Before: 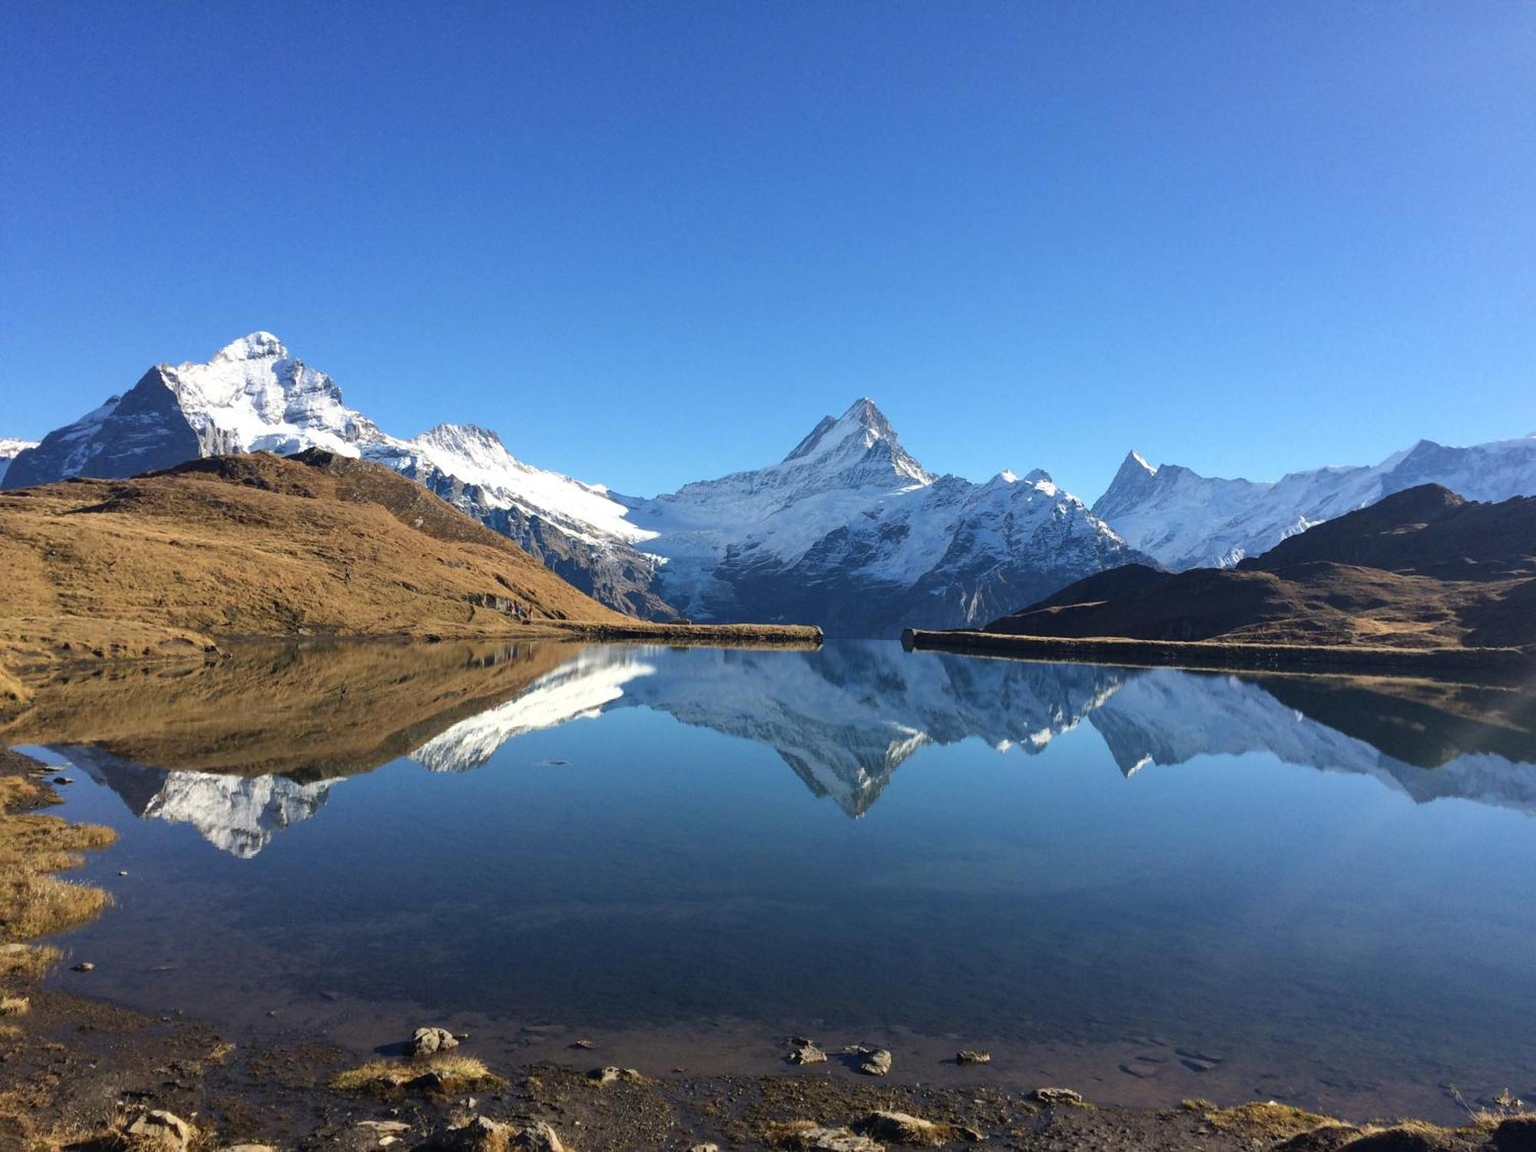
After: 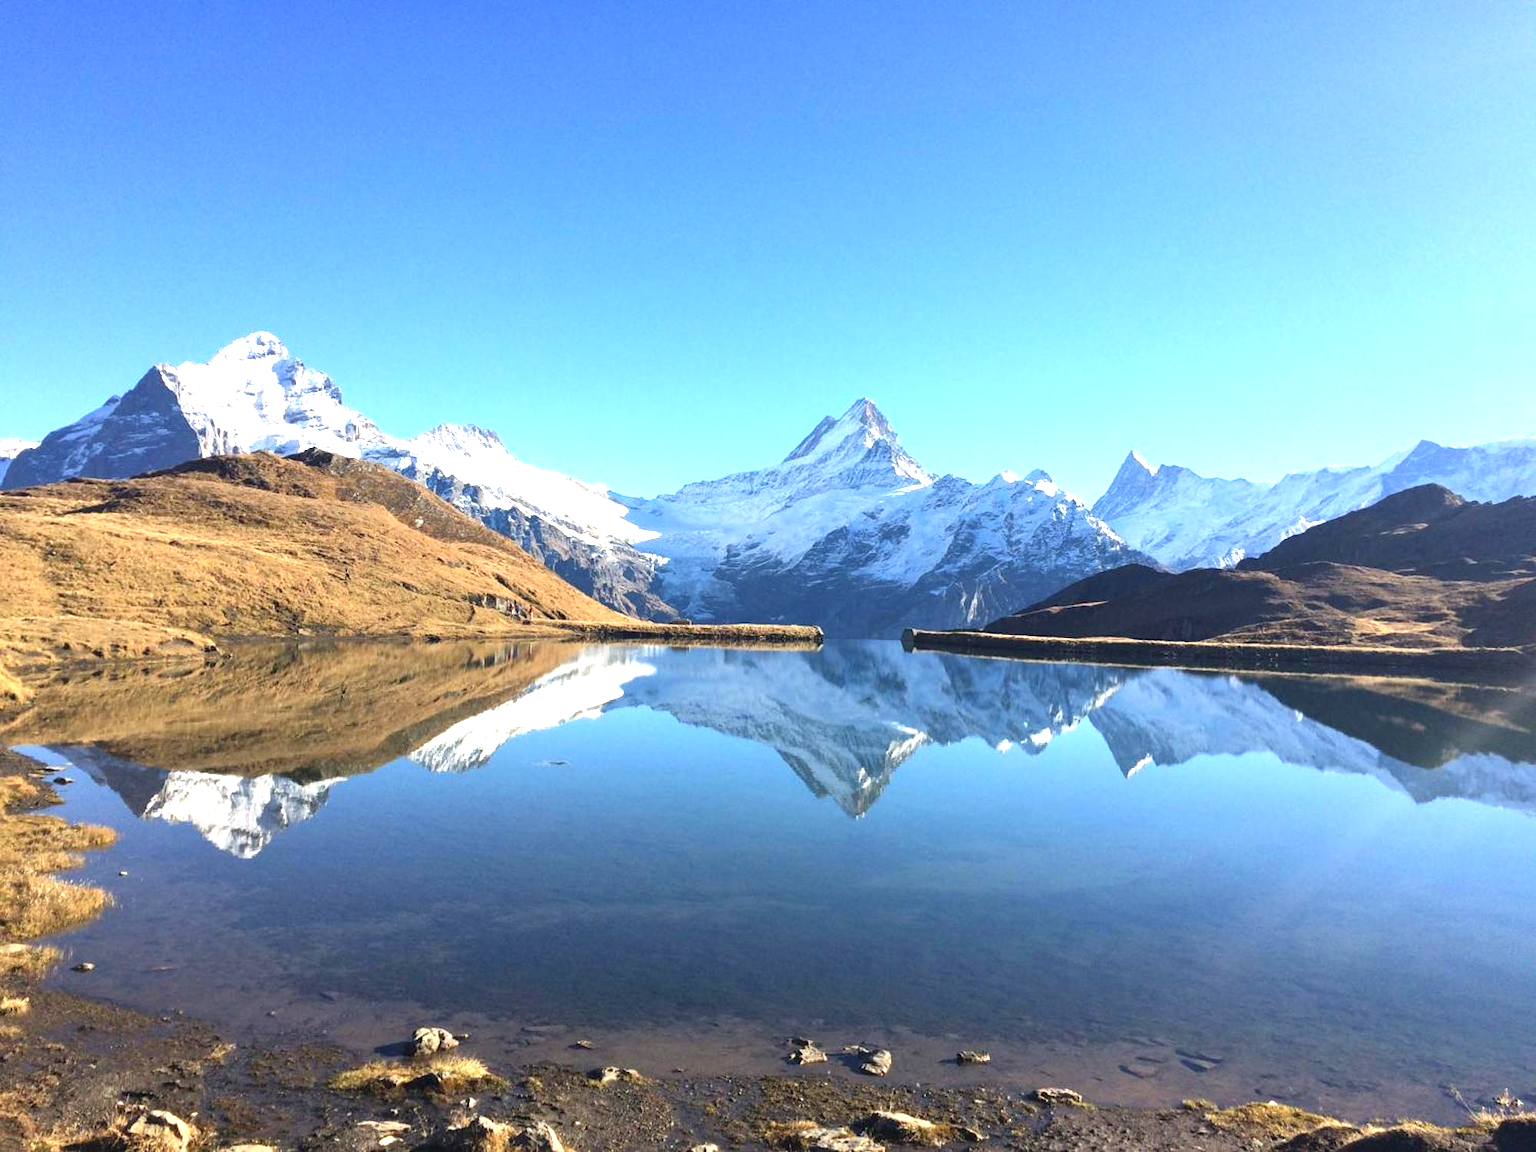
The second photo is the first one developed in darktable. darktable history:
exposure: black level correction 0, exposure 1.2 EV, compensate exposure bias true, compensate highlight preservation false
white balance: emerald 1
